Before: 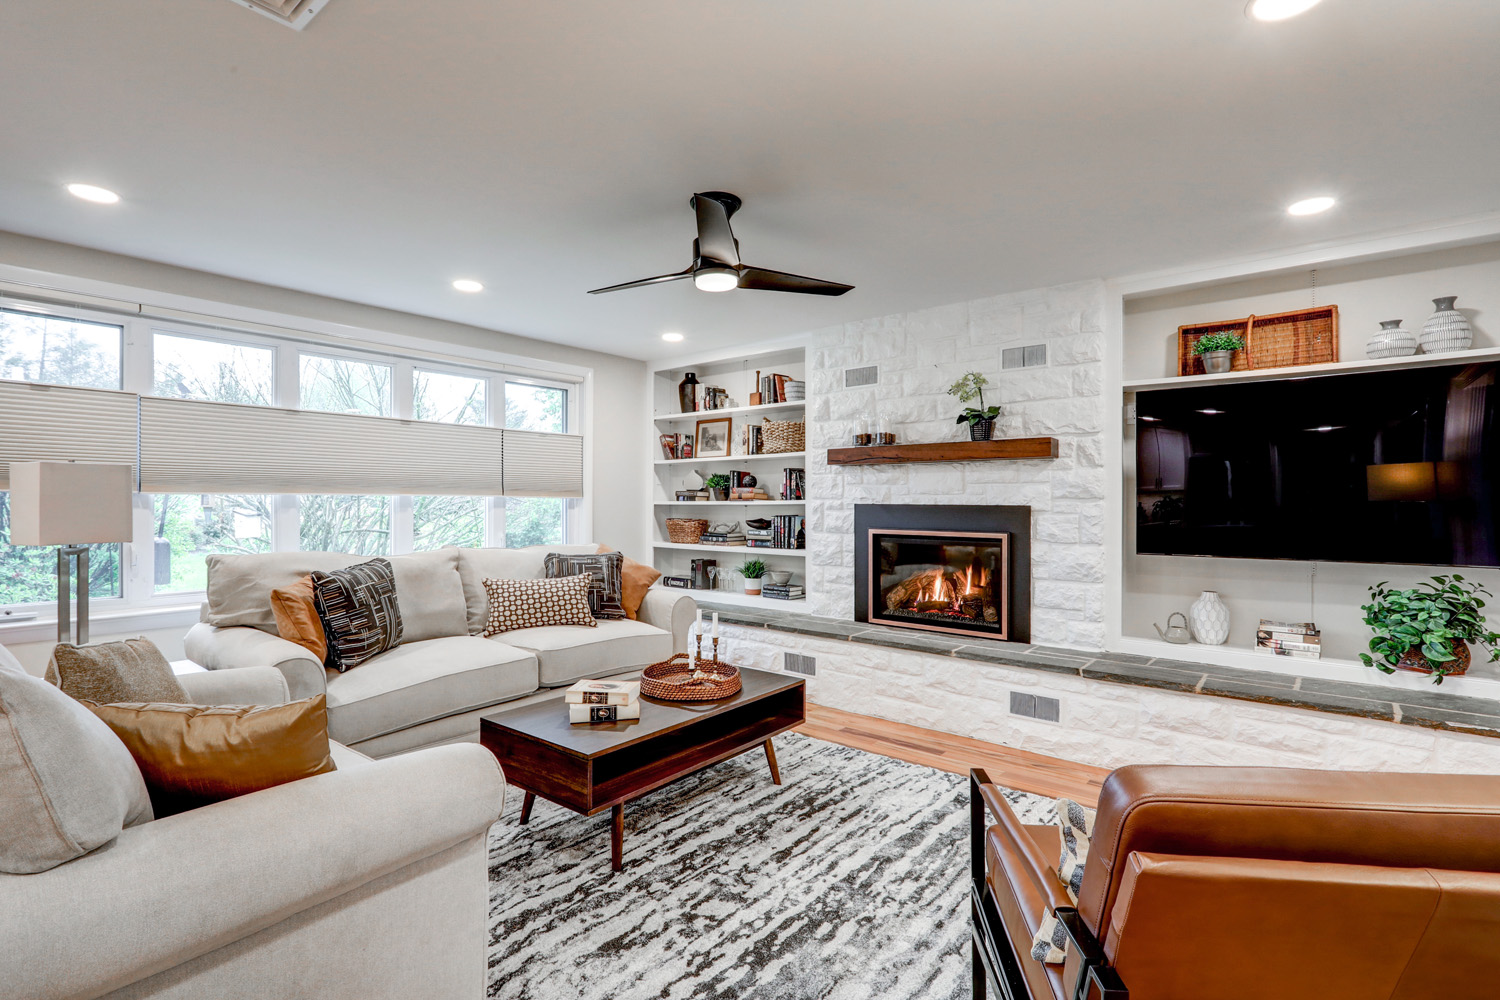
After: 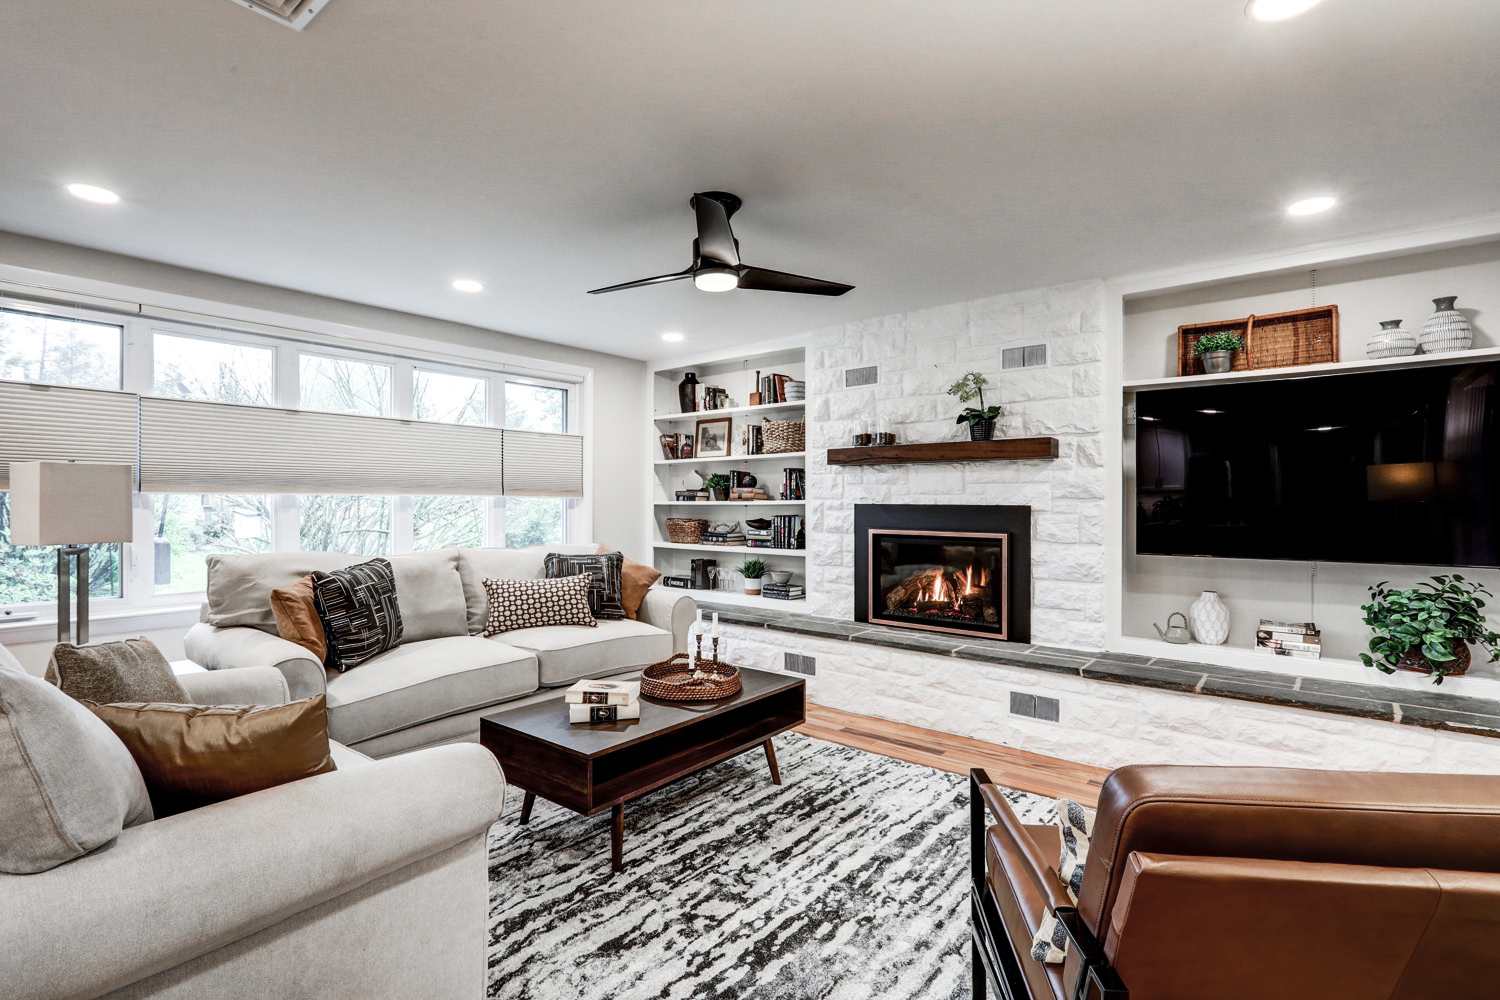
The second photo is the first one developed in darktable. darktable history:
contrast brightness saturation: contrast 0.1, saturation -0.36
tone curve: curves: ch0 [(0, 0) (0.003, 0.004) (0.011, 0.009) (0.025, 0.017) (0.044, 0.029) (0.069, 0.04) (0.1, 0.051) (0.136, 0.07) (0.177, 0.095) (0.224, 0.131) (0.277, 0.179) (0.335, 0.237) (0.399, 0.302) (0.468, 0.386) (0.543, 0.471) (0.623, 0.576) (0.709, 0.699) (0.801, 0.817) (0.898, 0.917) (1, 1)], preserve colors none
